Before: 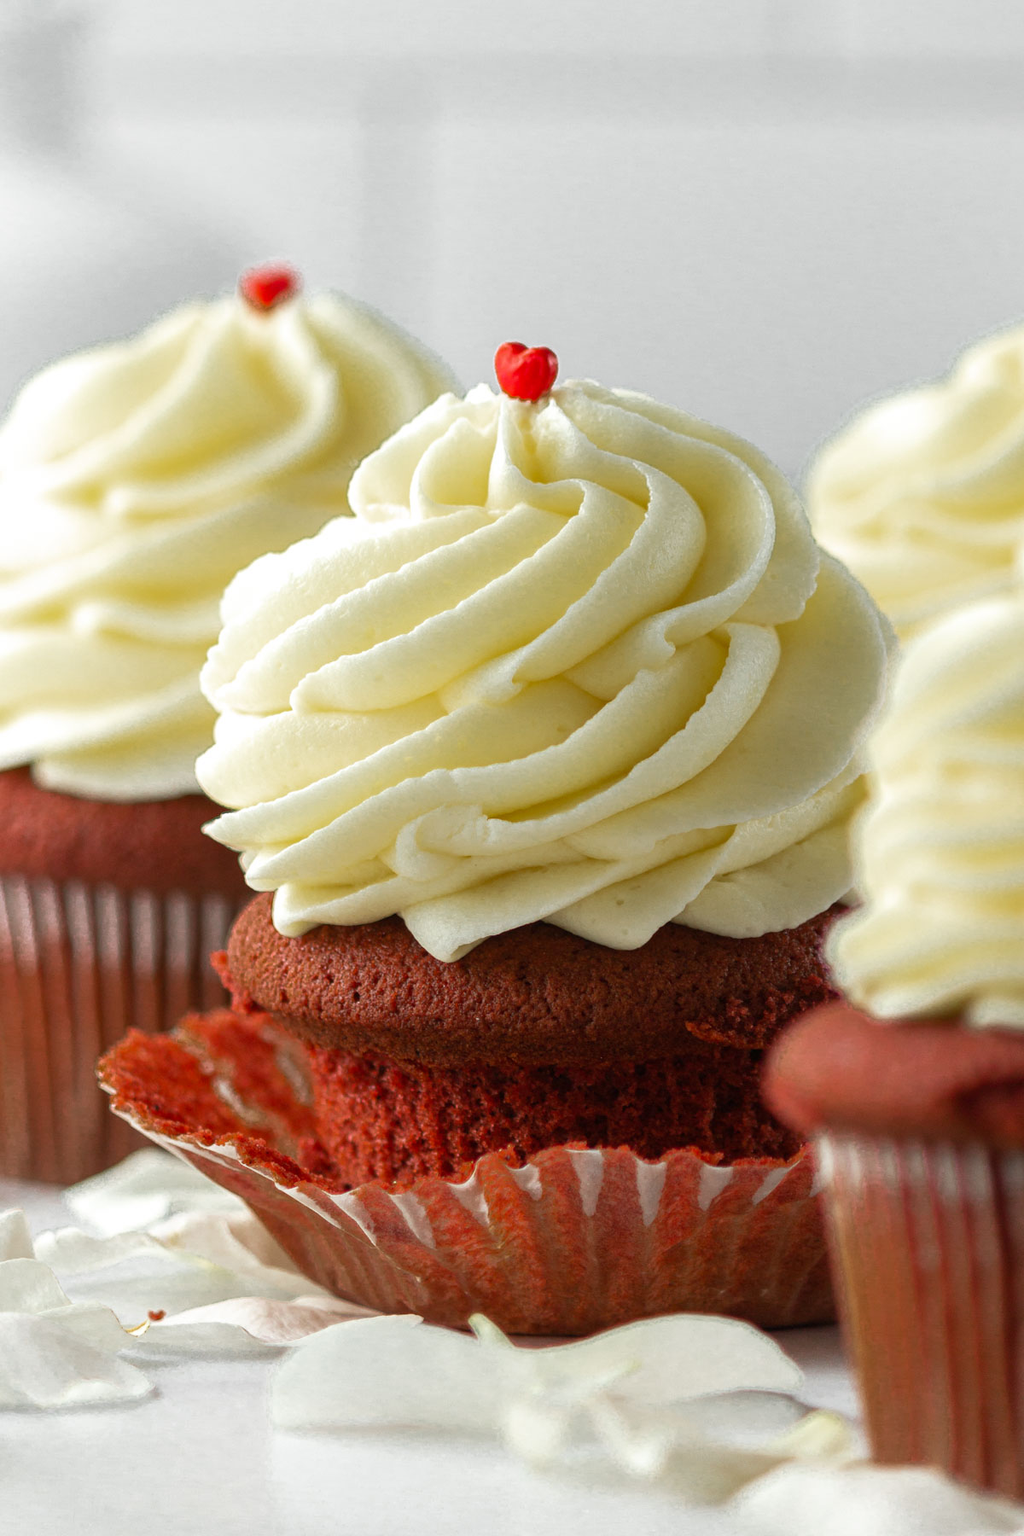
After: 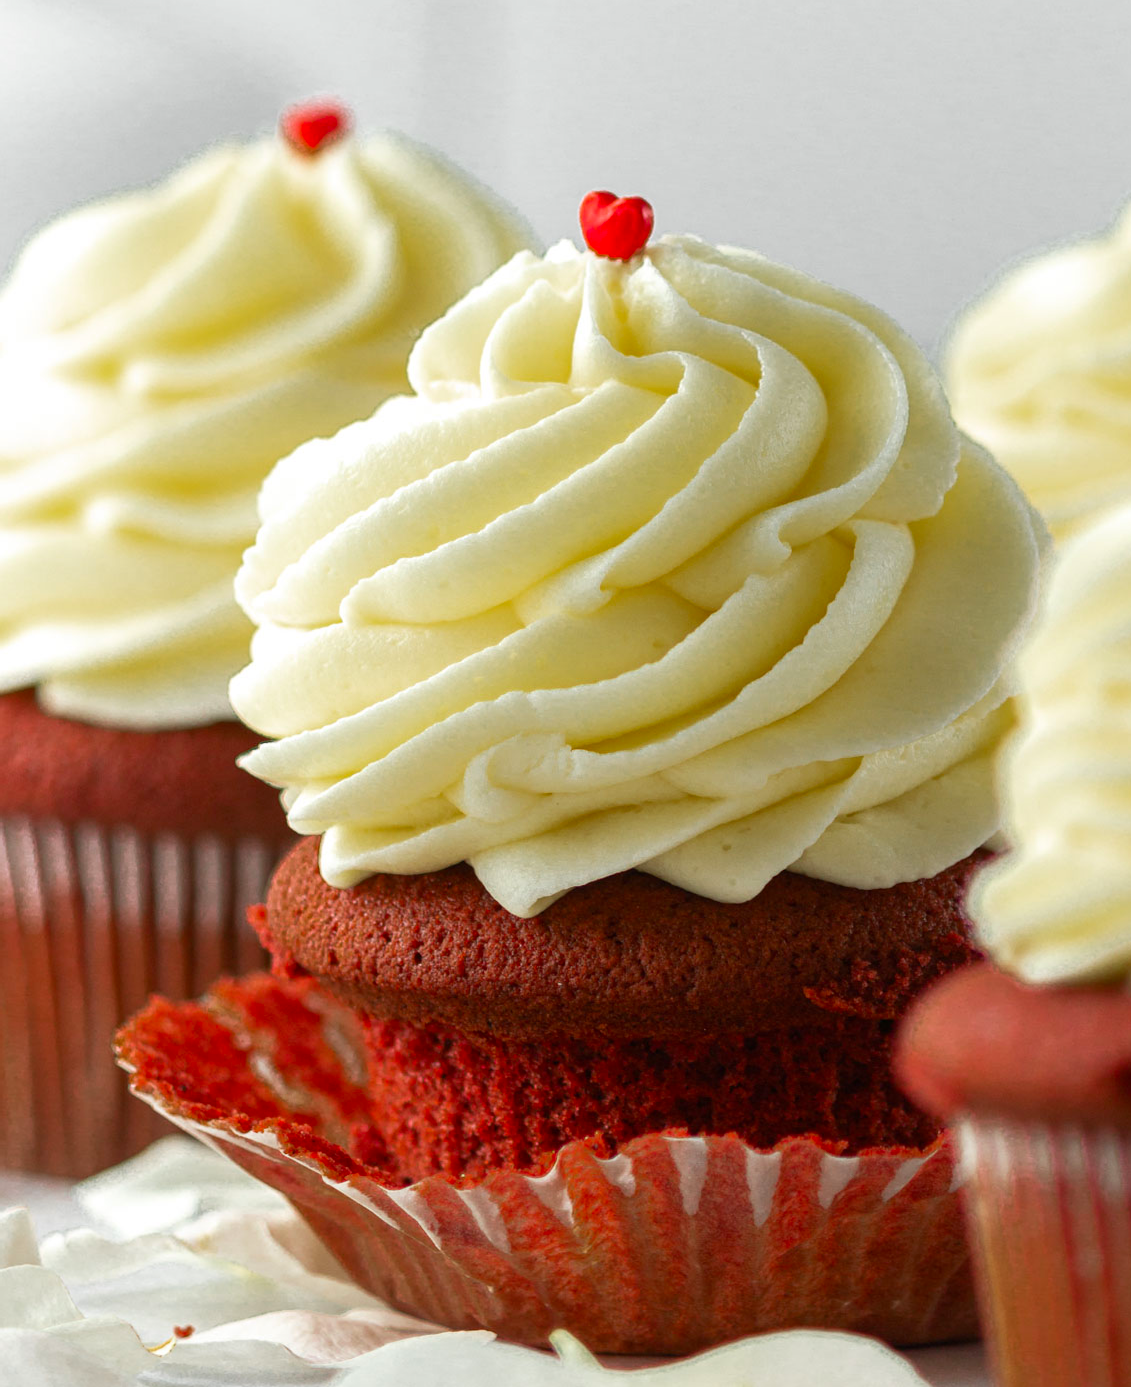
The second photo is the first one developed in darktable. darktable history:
crop and rotate: angle 0.03°, top 11.643%, right 5.651%, bottom 11.189%
contrast brightness saturation: contrast 0.04, saturation 0.16
